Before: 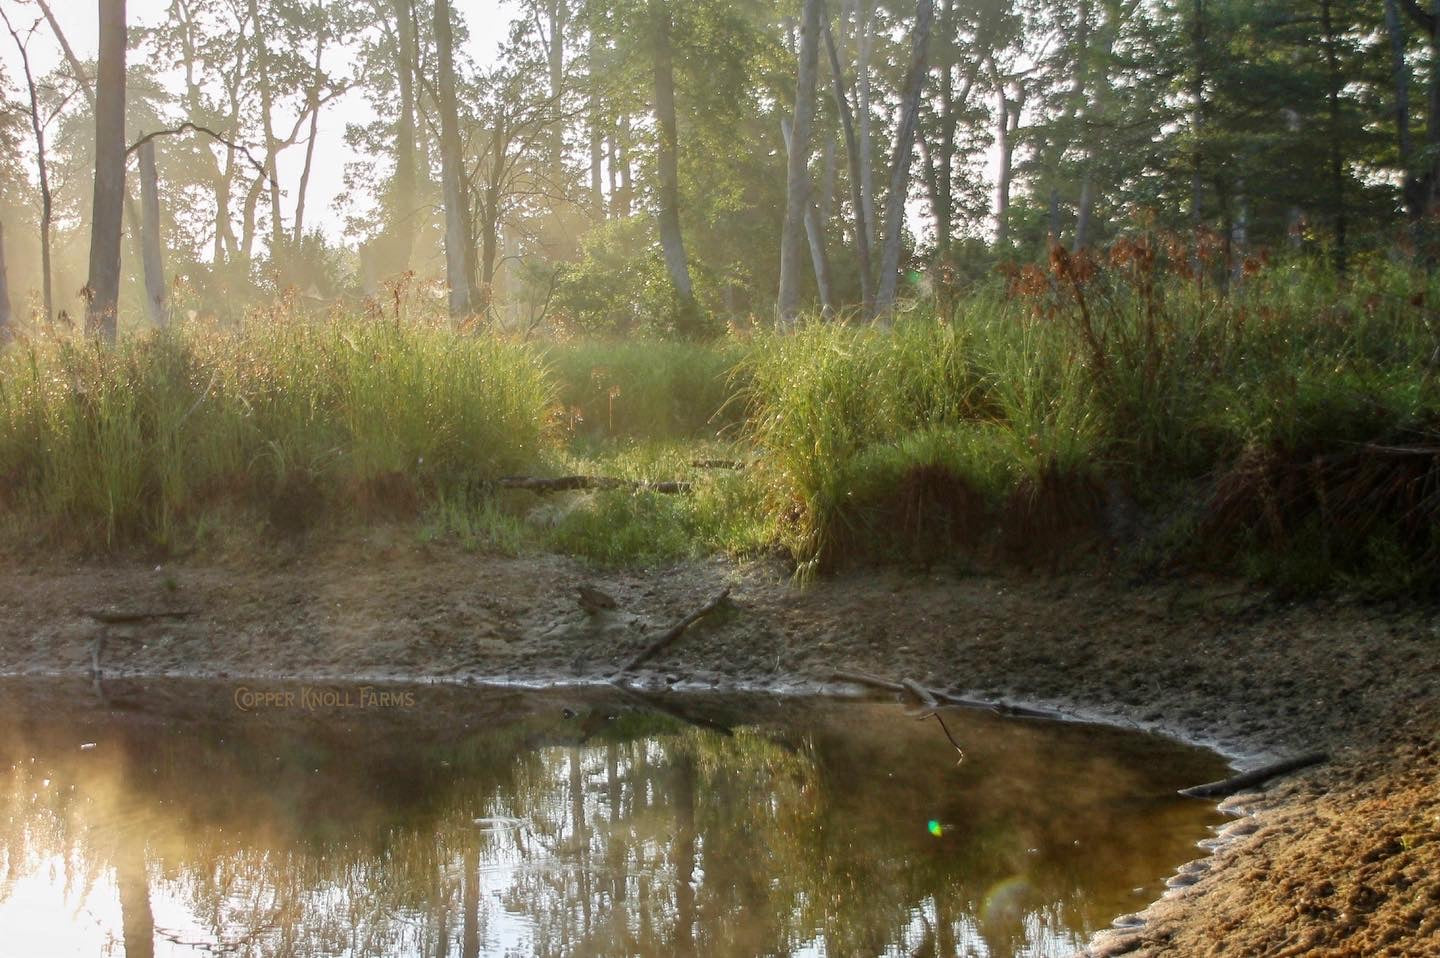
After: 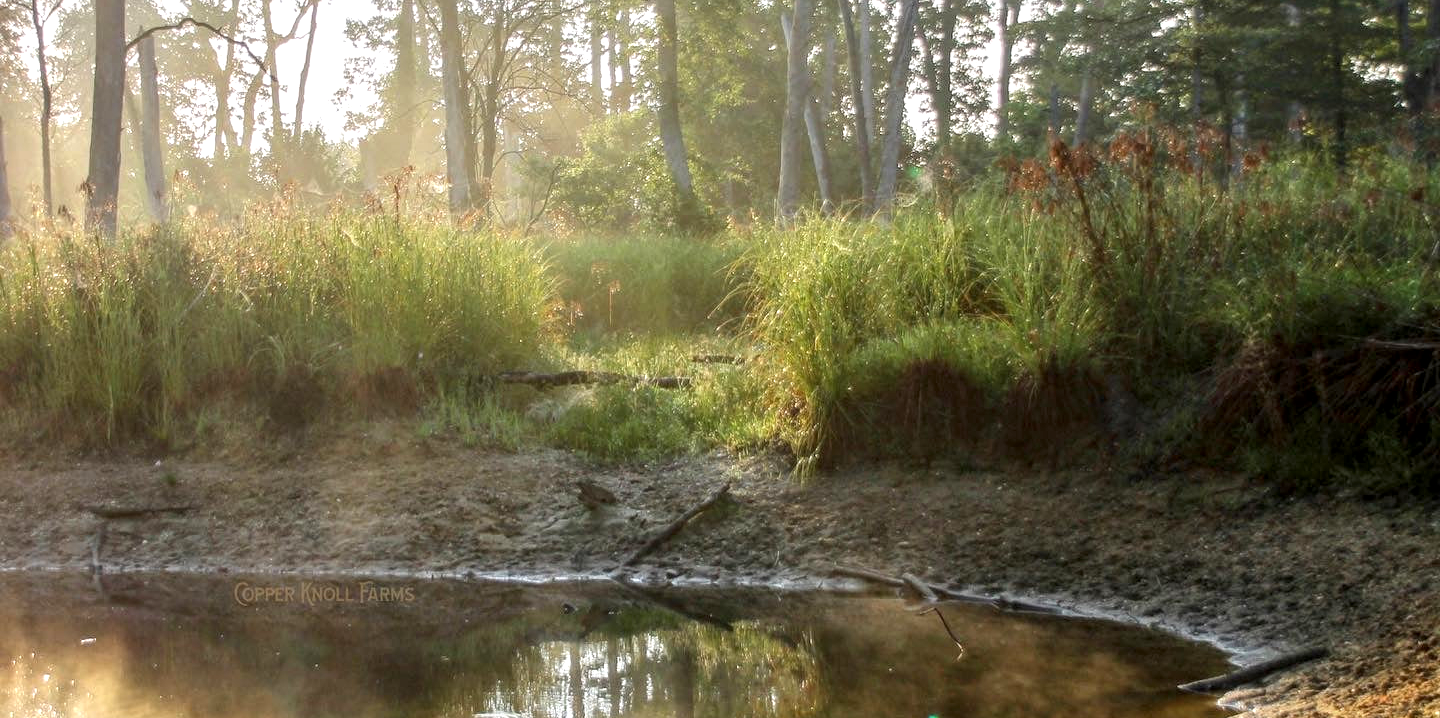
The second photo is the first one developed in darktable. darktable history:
crop: top 11.038%, bottom 13.962%
exposure: exposure 0.367 EV, compensate highlight preservation false
local contrast: on, module defaults
